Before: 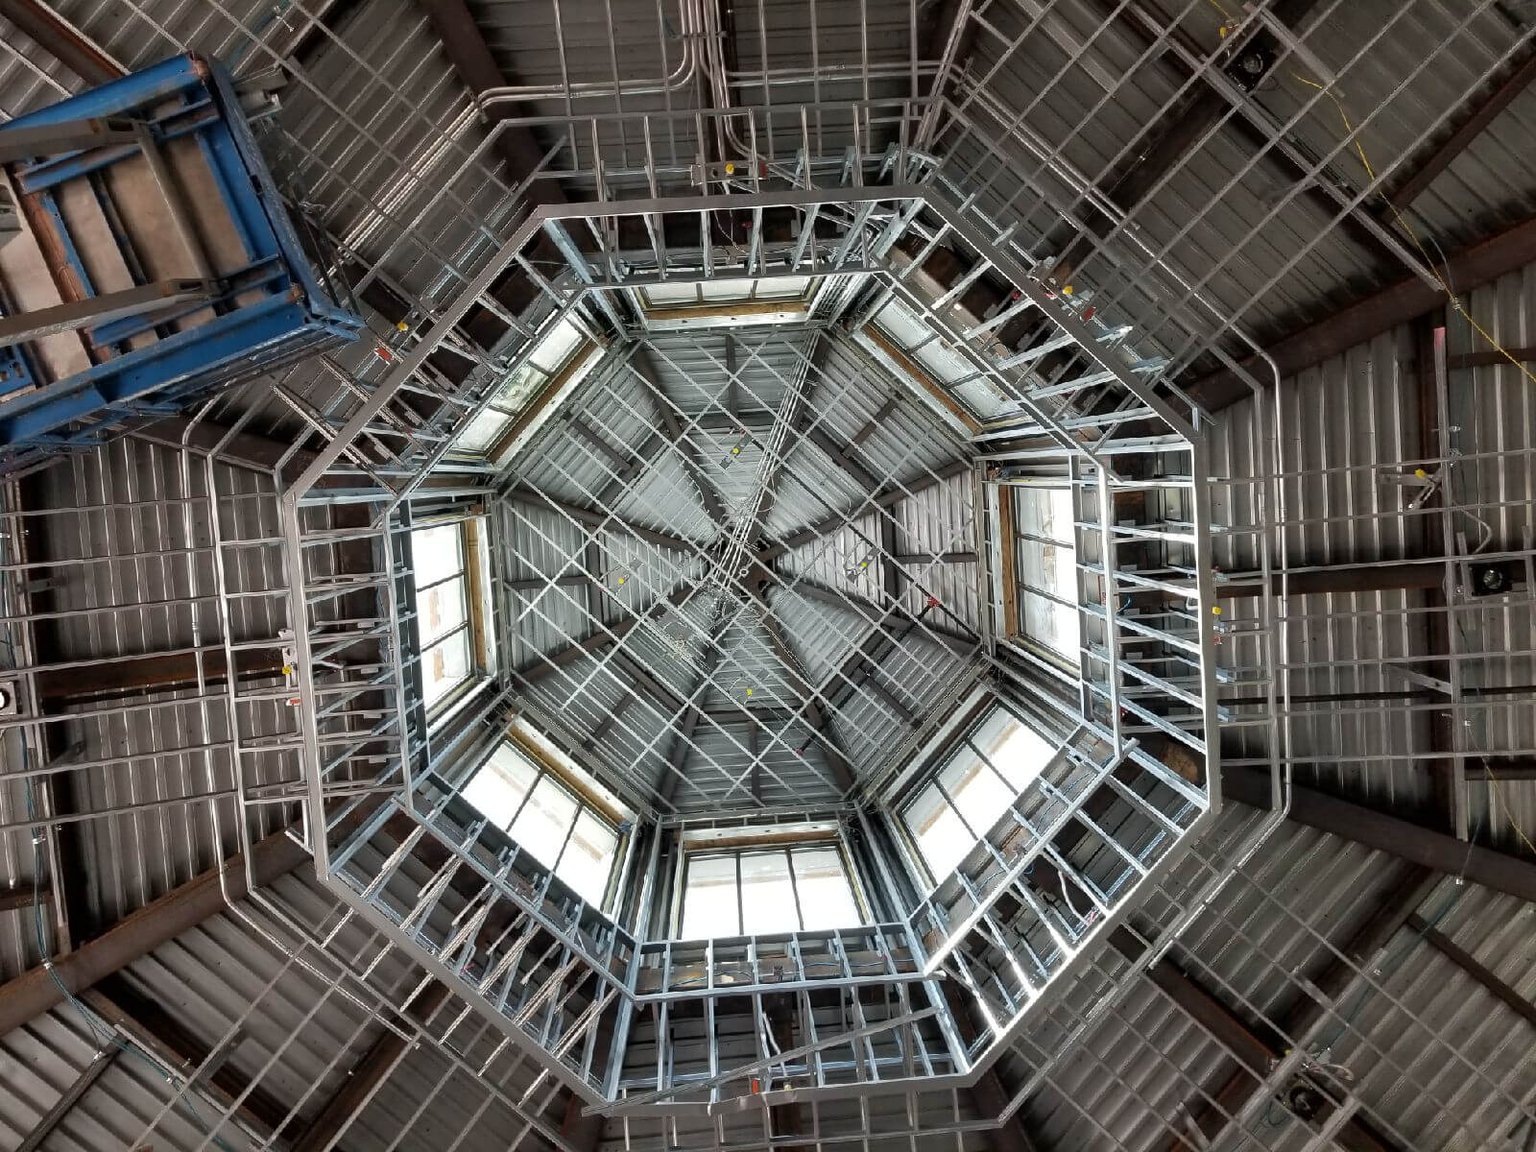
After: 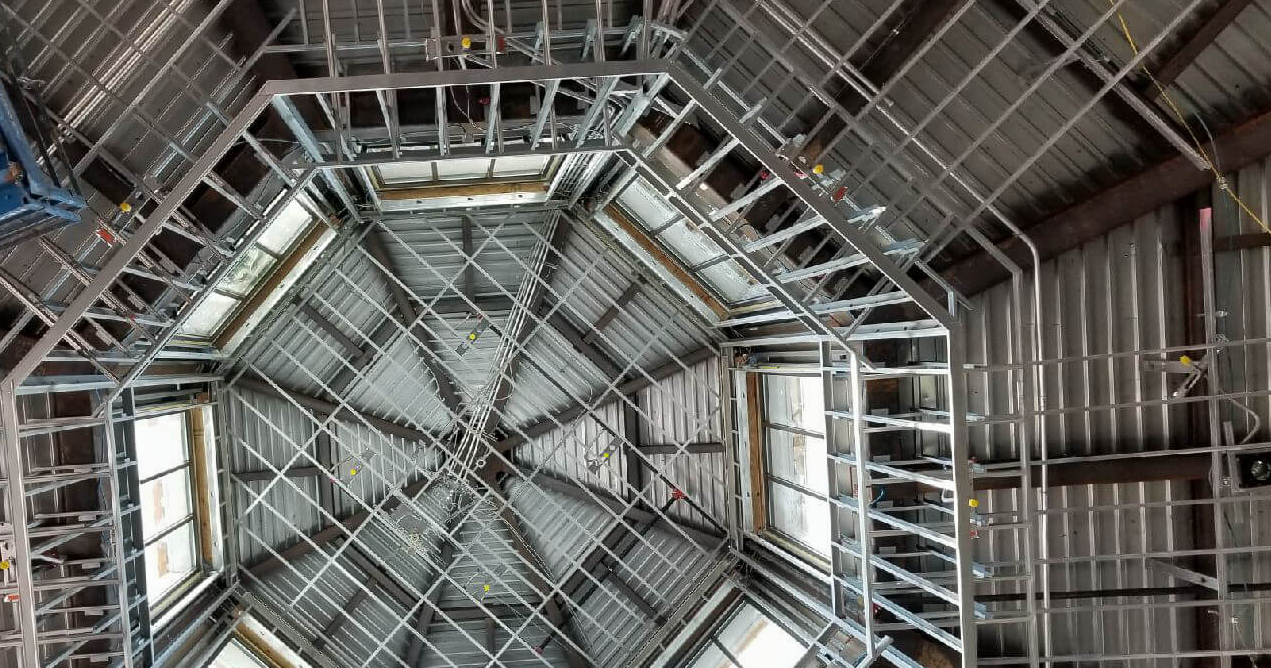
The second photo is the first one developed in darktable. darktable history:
shadows and highlights: shadows 43.71, white point adjustment -1.46, soften with gaussian
tone equalizer: on, module defaults
crop: left 18.38%, top 11.092%, right 2.134%, bottom 33.217%
